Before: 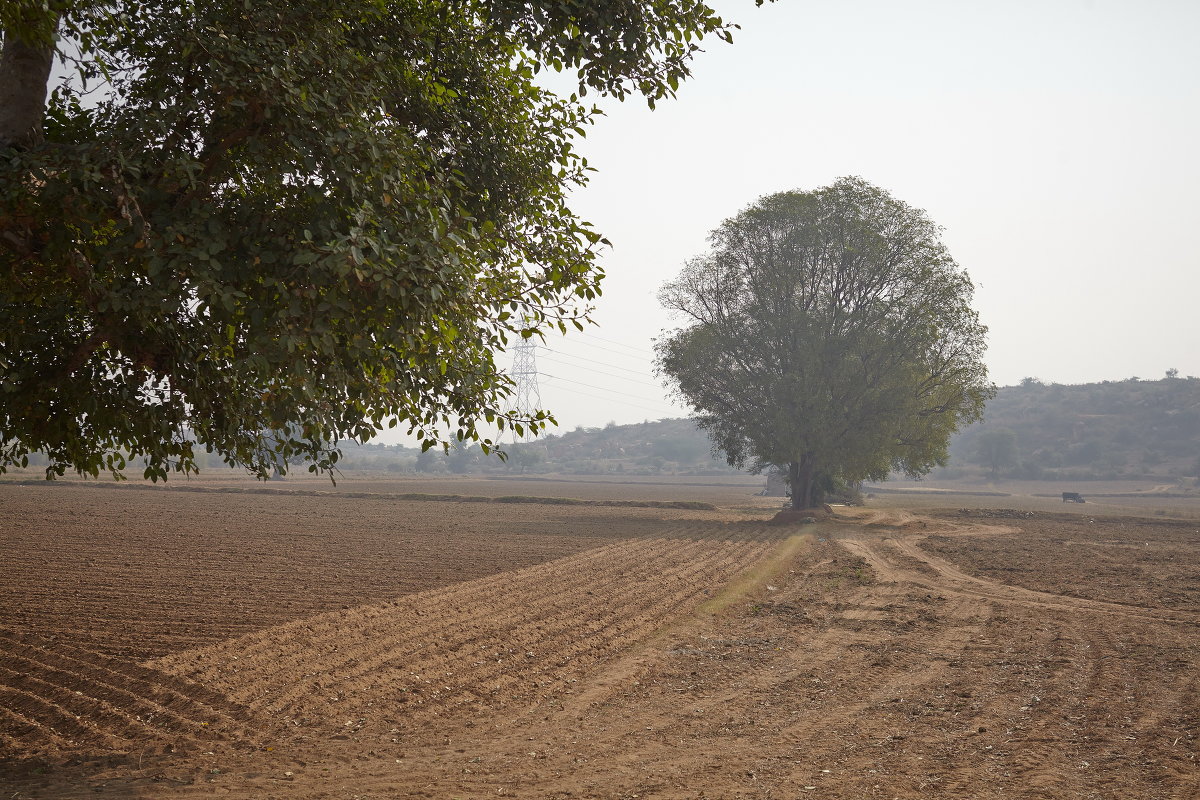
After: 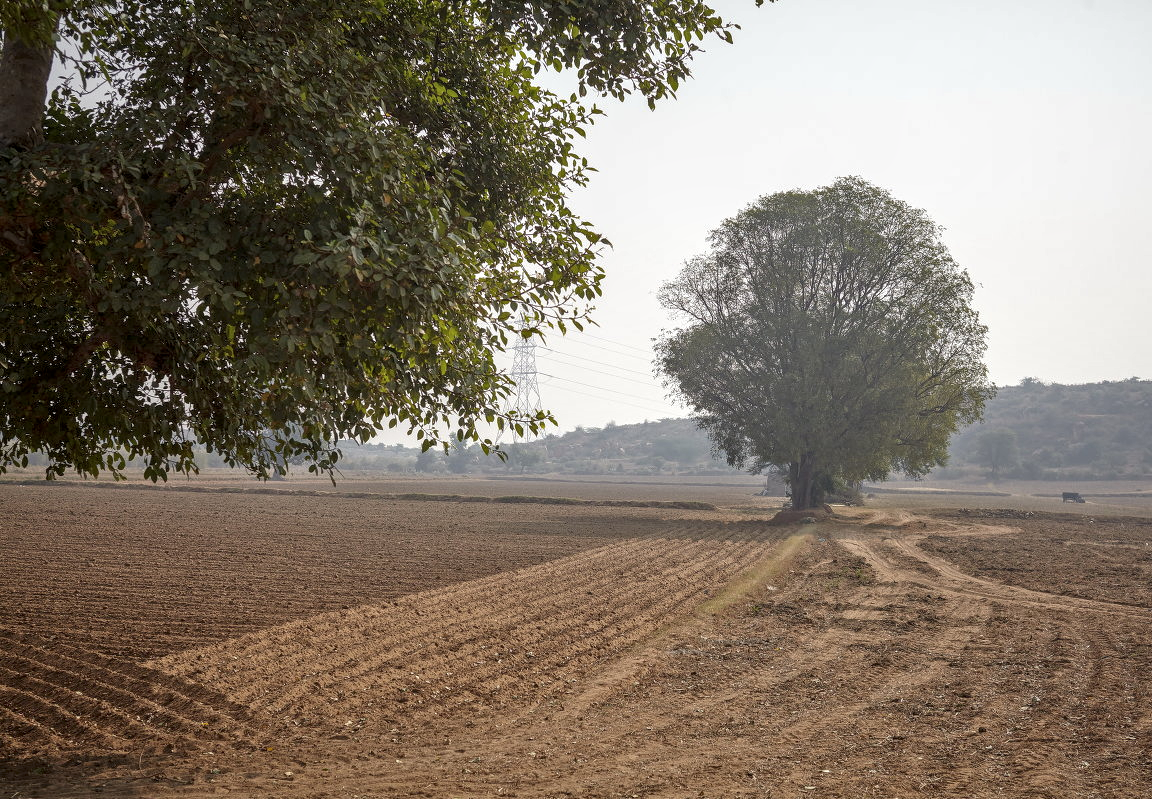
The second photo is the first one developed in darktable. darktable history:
local contrast: highlights 62%, detail 143%, midtone range 0.432
crop: right 3.947%, bottom 0.034%
